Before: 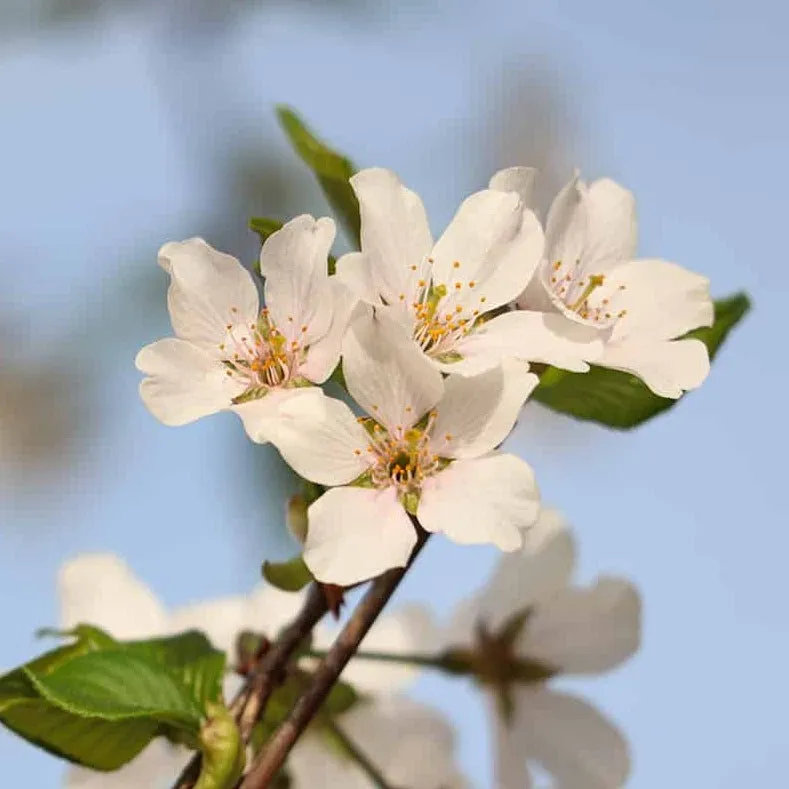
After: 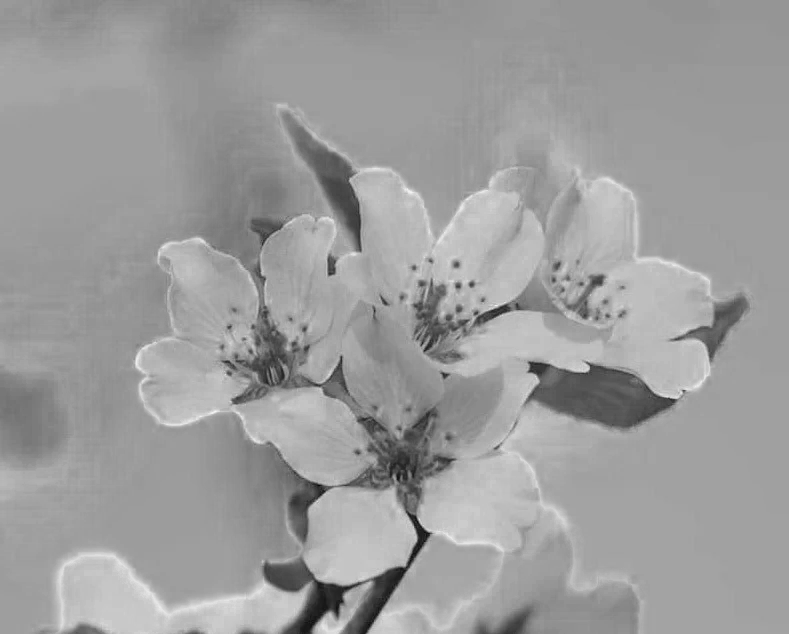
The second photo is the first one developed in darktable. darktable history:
levels: levels [0, 0.445, 1]
color zones: curves: ch0 [(0.002, 0.429) (0.121, 0.212) (0.198, 0.113) (0.276, 0.344) (0.331, 0.541) (0.41, 0.56) (0.482, 0.289) (0.619, 0.227) (0.721, 0.18) (0.821, 0.435) (0.928, 0.555) (1, 0.587)]; ch1 [(0, 0) (0.143, 0) (0.286, 0) (0.429, 0) (0.571, 0) (0.714, 0) (0.857, 0)]
crop: bottom 19.599%
